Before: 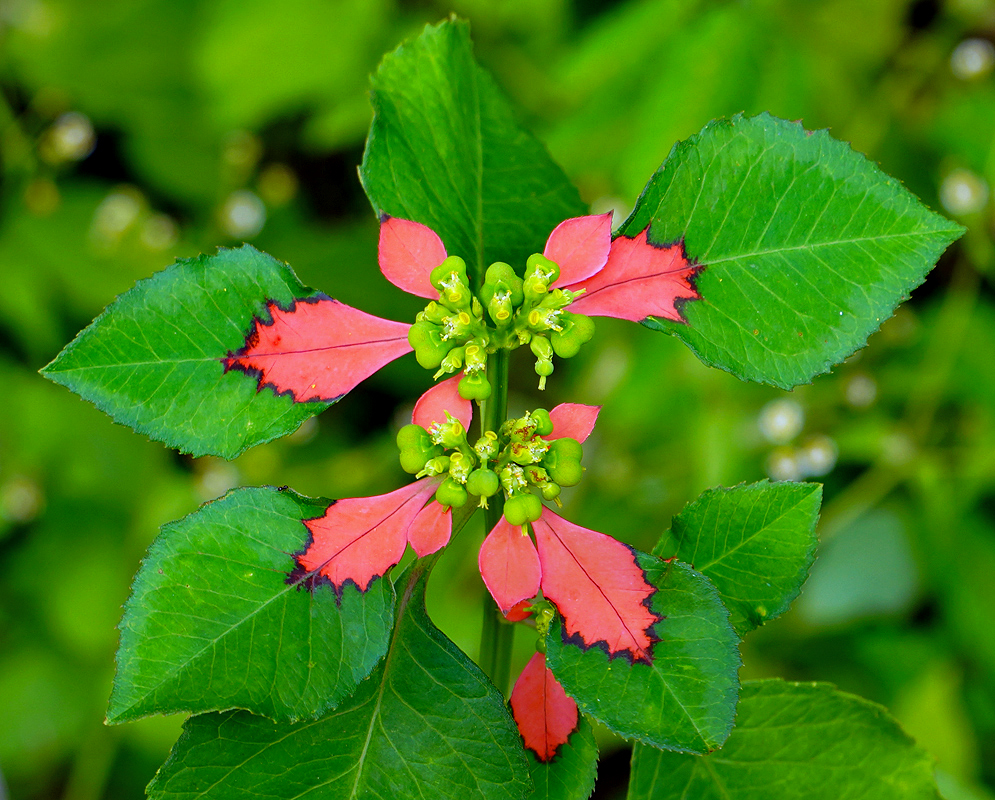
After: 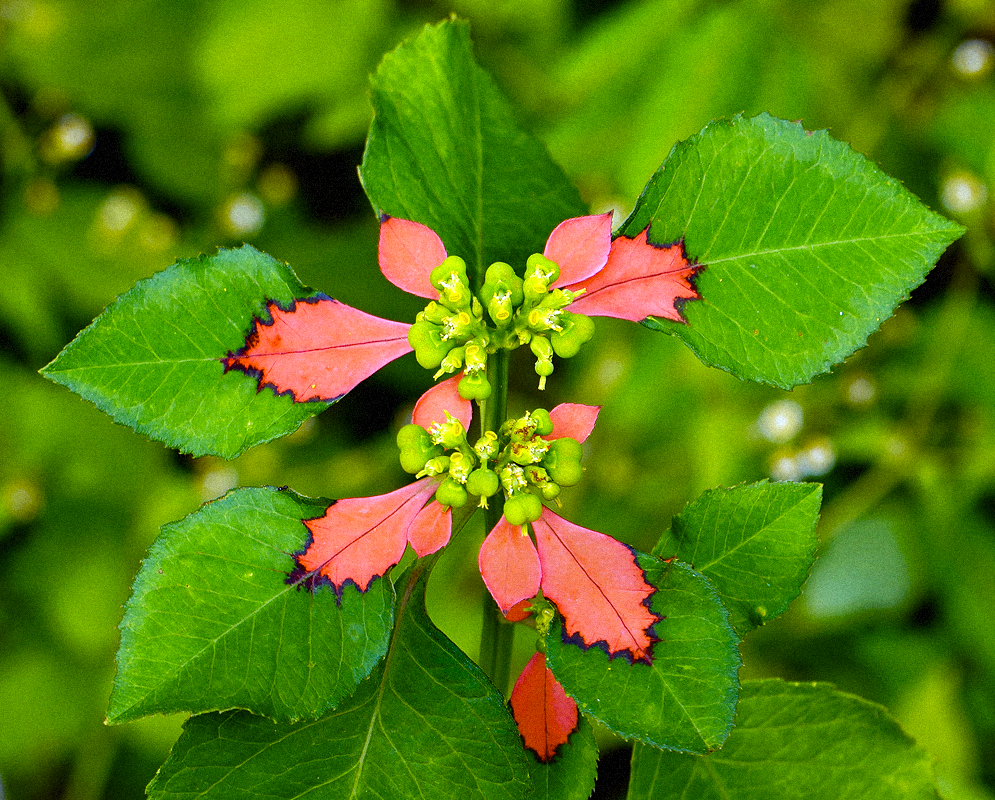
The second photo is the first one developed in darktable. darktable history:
tone equalizer: -8 EV -0.417 EV, -7 EV -0.389 EV, -6 EV -0.333 EV, -5 EV -0.222 EV, -3 EV 0.222 EV, -2 EV 0.333 EV, -1 EV 0.389 EV, +0 EV 0.417 EV, edges refinement/feathering 500, mask exposure compensation -1.57 EV, preserve details no
color contrast: green-magenta contrast 0.8, blue-yellow contrast 1.1, unbound 0
color balance rgb: perceptual saturation grading › global saturation 20%, perceptual saturation grading › highlights -25%, perceptual saturation grading › shadows 50%
grain: mid-tones bias 0%
rotate and perspective: automatic cropping original format, crop left 0, crop top 0
